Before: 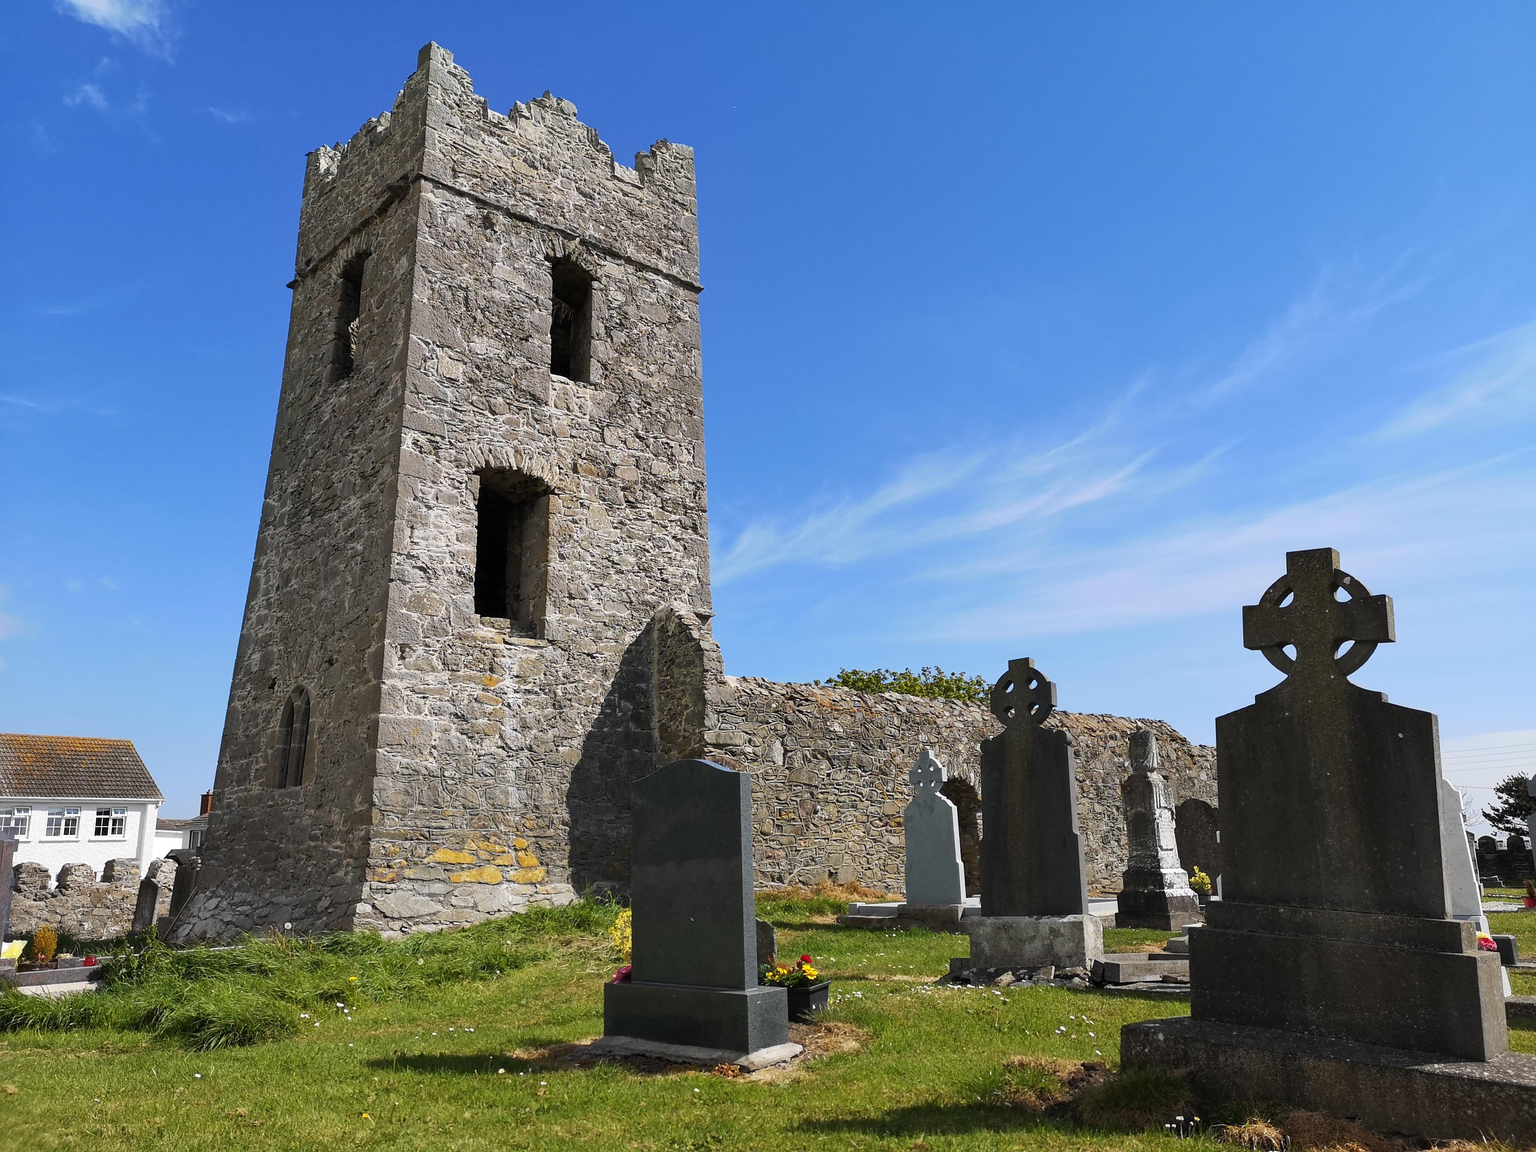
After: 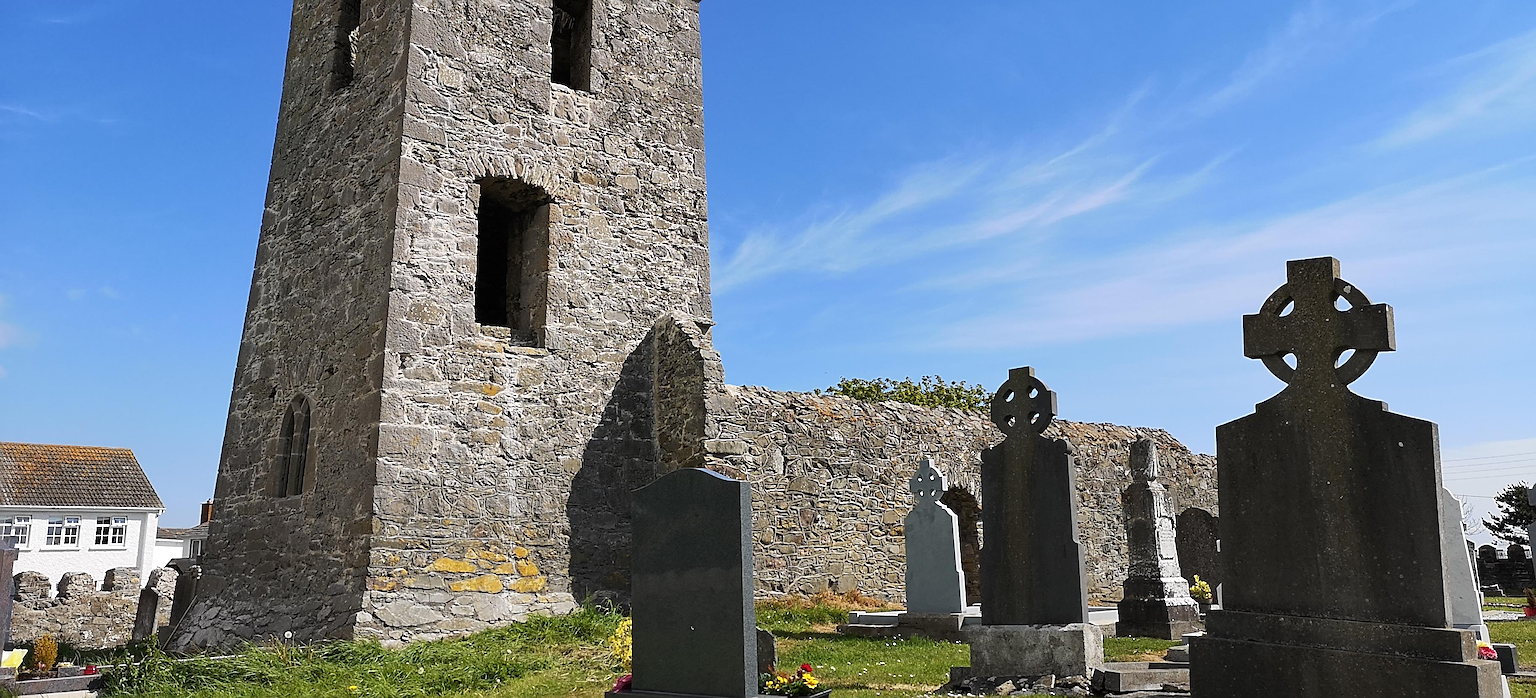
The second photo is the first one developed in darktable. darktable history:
sharpen: radius 2.817, amount 0.715
crop and rotate: top 25.357%, bottom 13.942%
white balance: emerald 1
